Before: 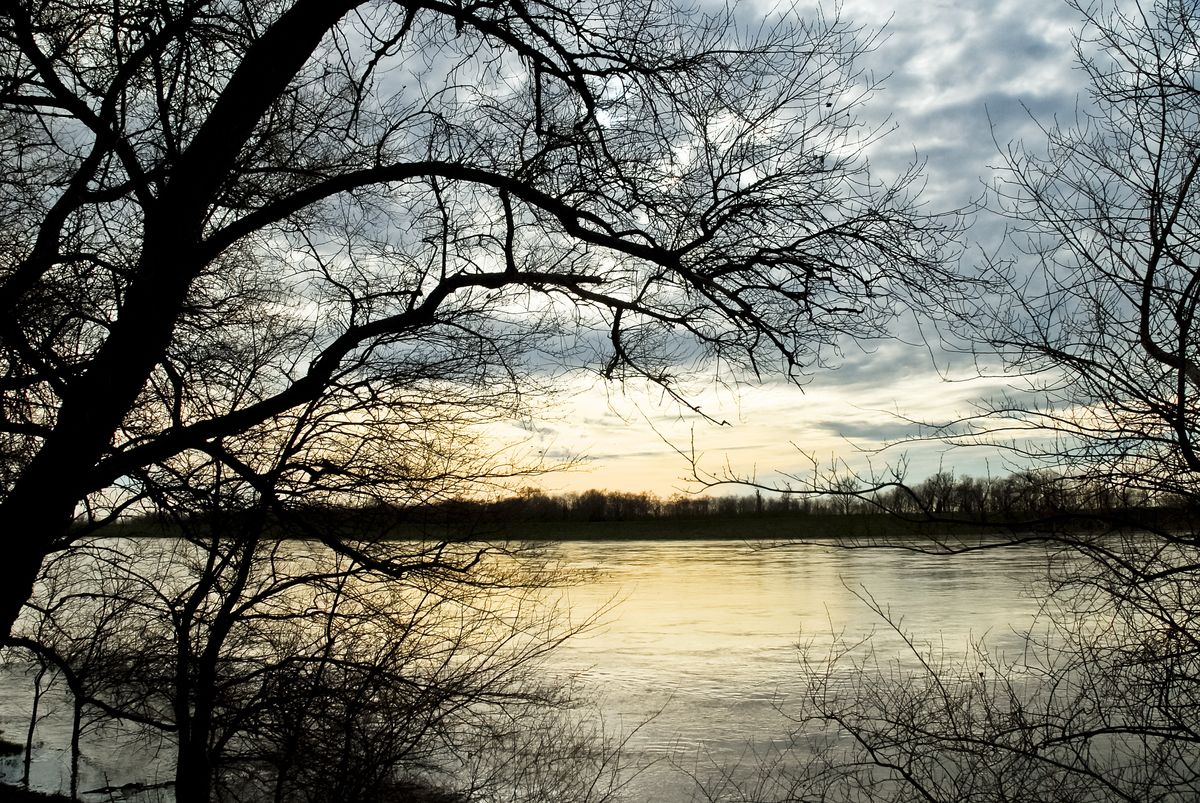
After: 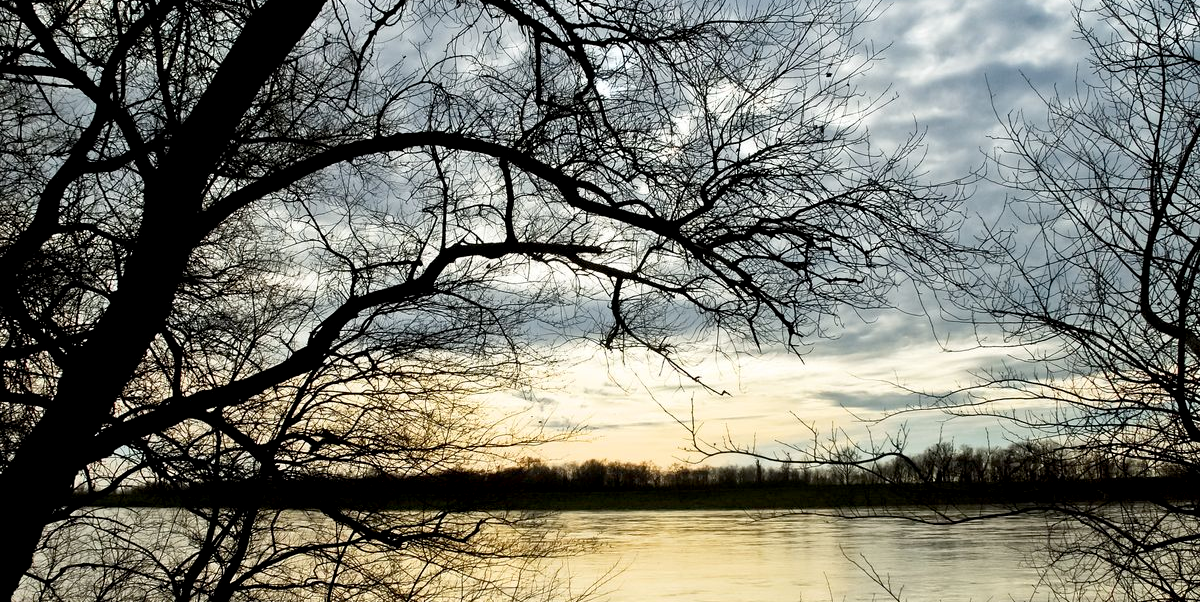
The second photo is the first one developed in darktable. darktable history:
crop: top 3.857%, bottom 21.132%
exposure: black level correction 0.005, exposure 0.014 EV, compensate highlight preservation false
